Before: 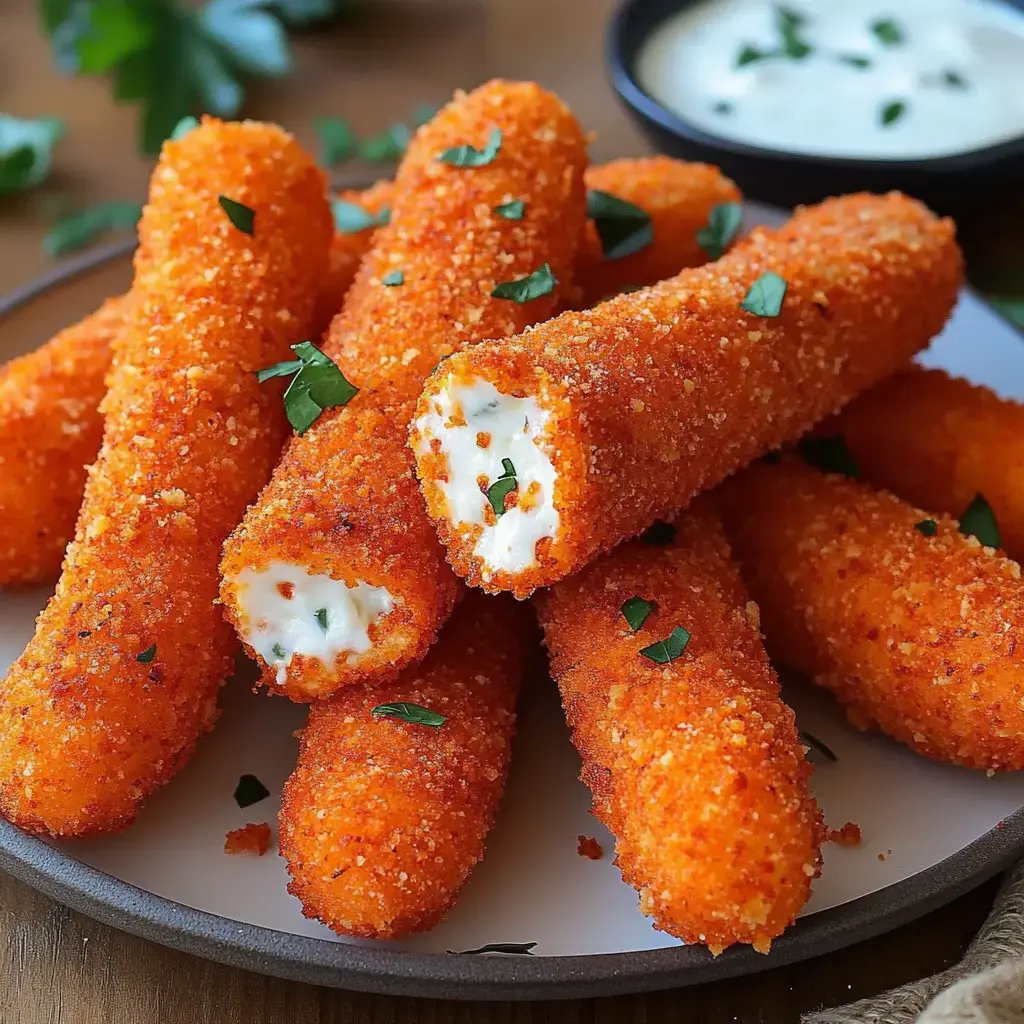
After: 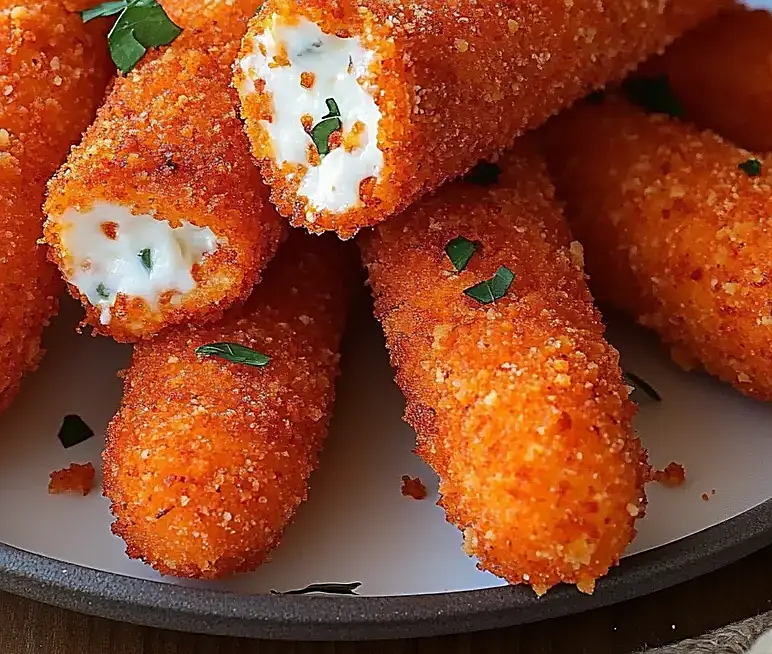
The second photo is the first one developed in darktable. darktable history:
sharpen: on, module defaults
crop and rotate: left 17.235%, top 35.195%, right 7.328%, bottom 0.859%
